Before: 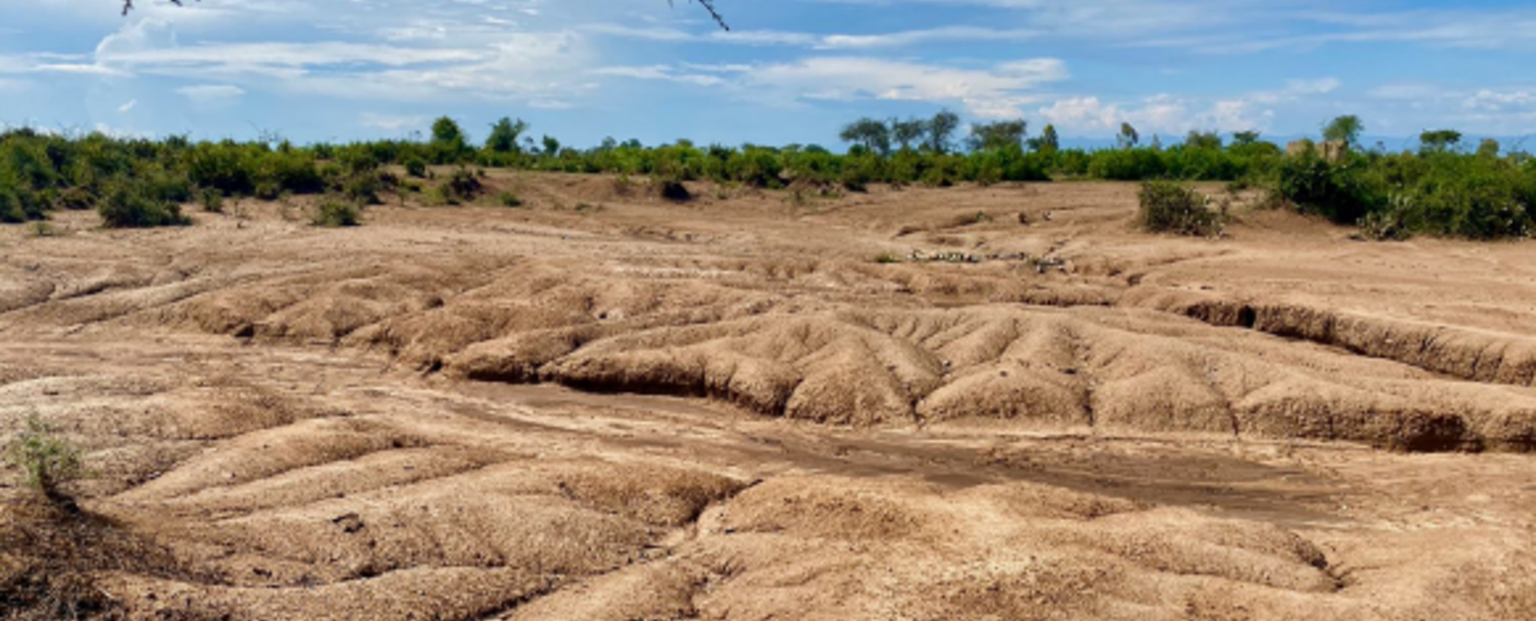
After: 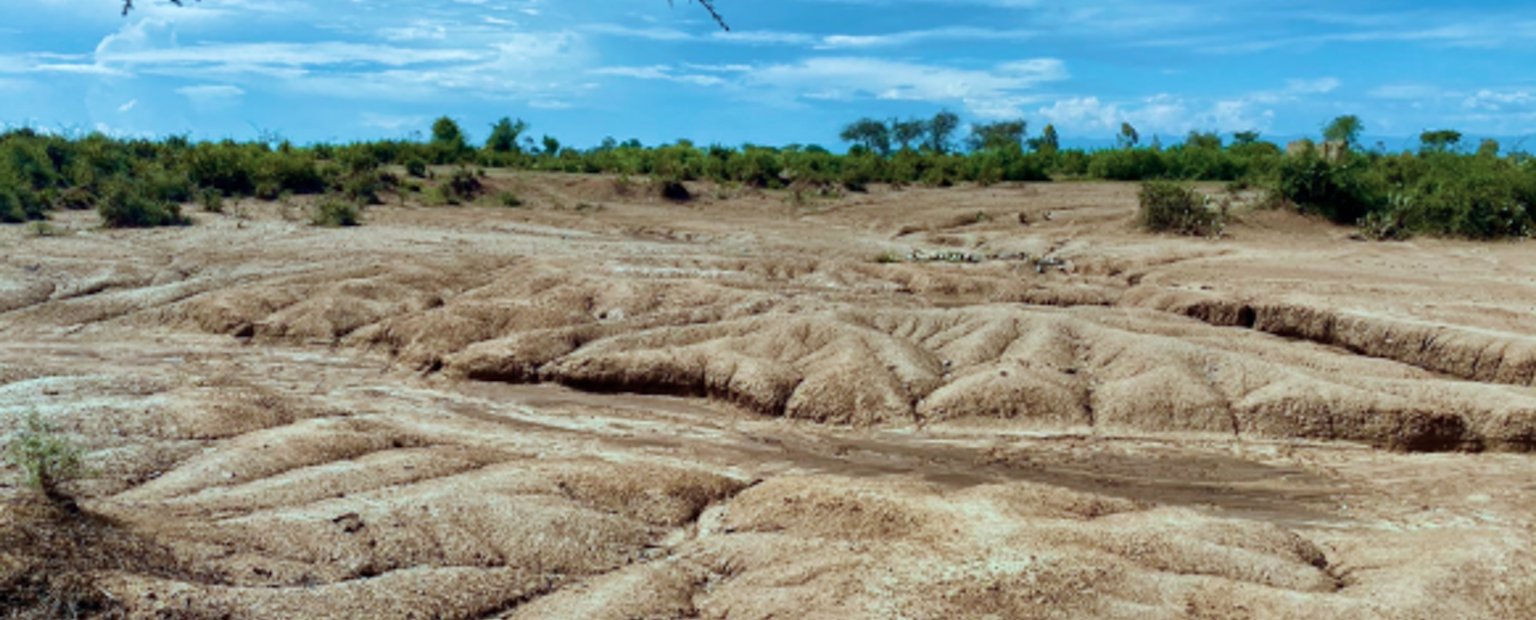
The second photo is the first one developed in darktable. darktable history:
velvia: strength 56%
color correction: highlights a* -12.64, highlights b* -18.1, saturation 0.7
white balance: red 0.978, blue 0.999
